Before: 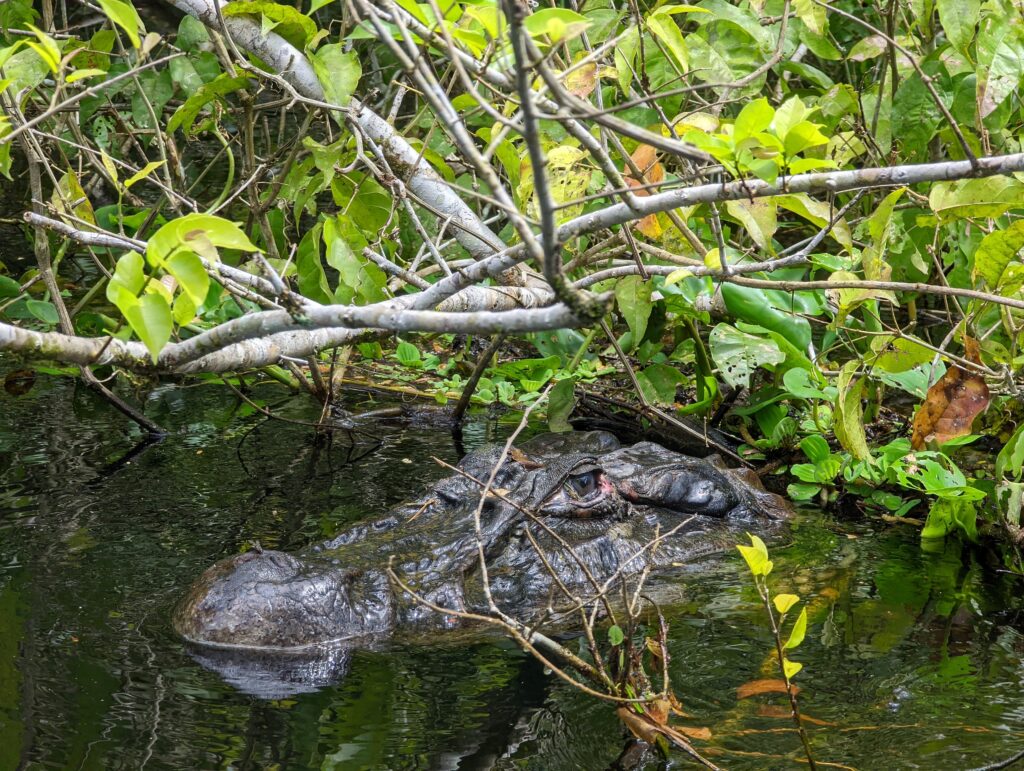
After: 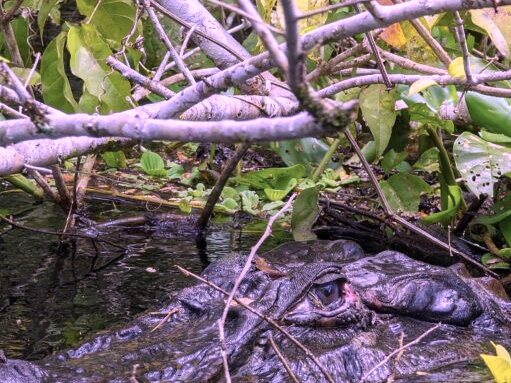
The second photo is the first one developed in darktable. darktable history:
crop: left 25.07%, top 24.855%, right 24.966%, bottom 25.366%
color calibration: output R [1.107, -0.012, -0.003, 0], output B [0, 0, 1.308, 0], x 0.37, y 0.382, temperature 4313.52 K
